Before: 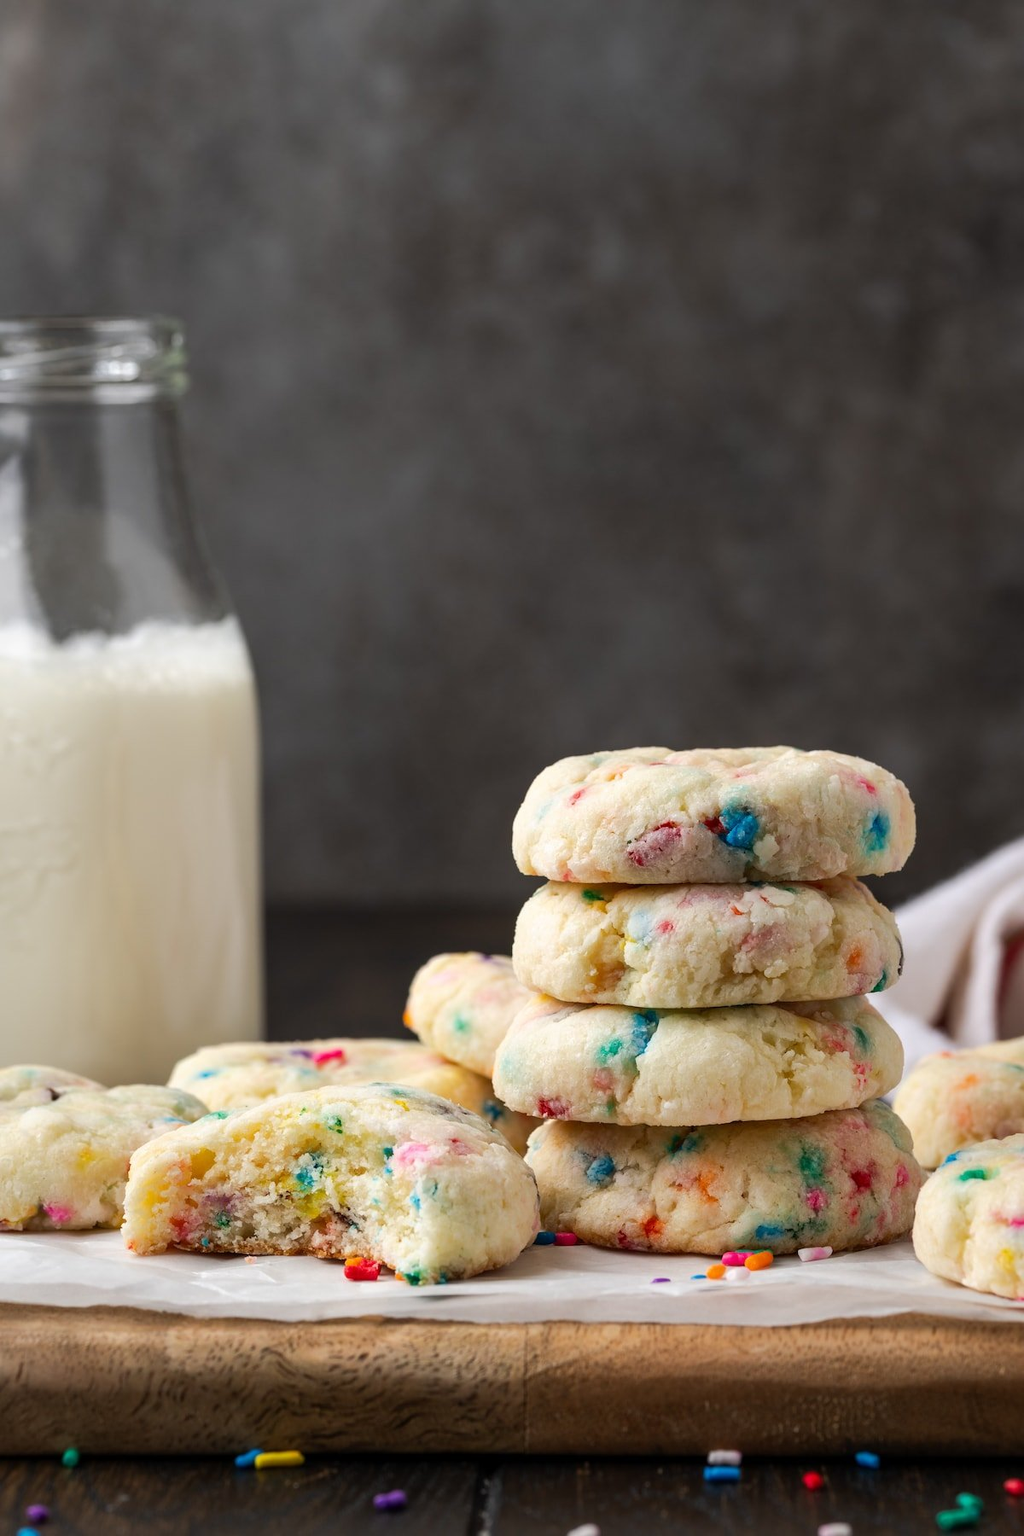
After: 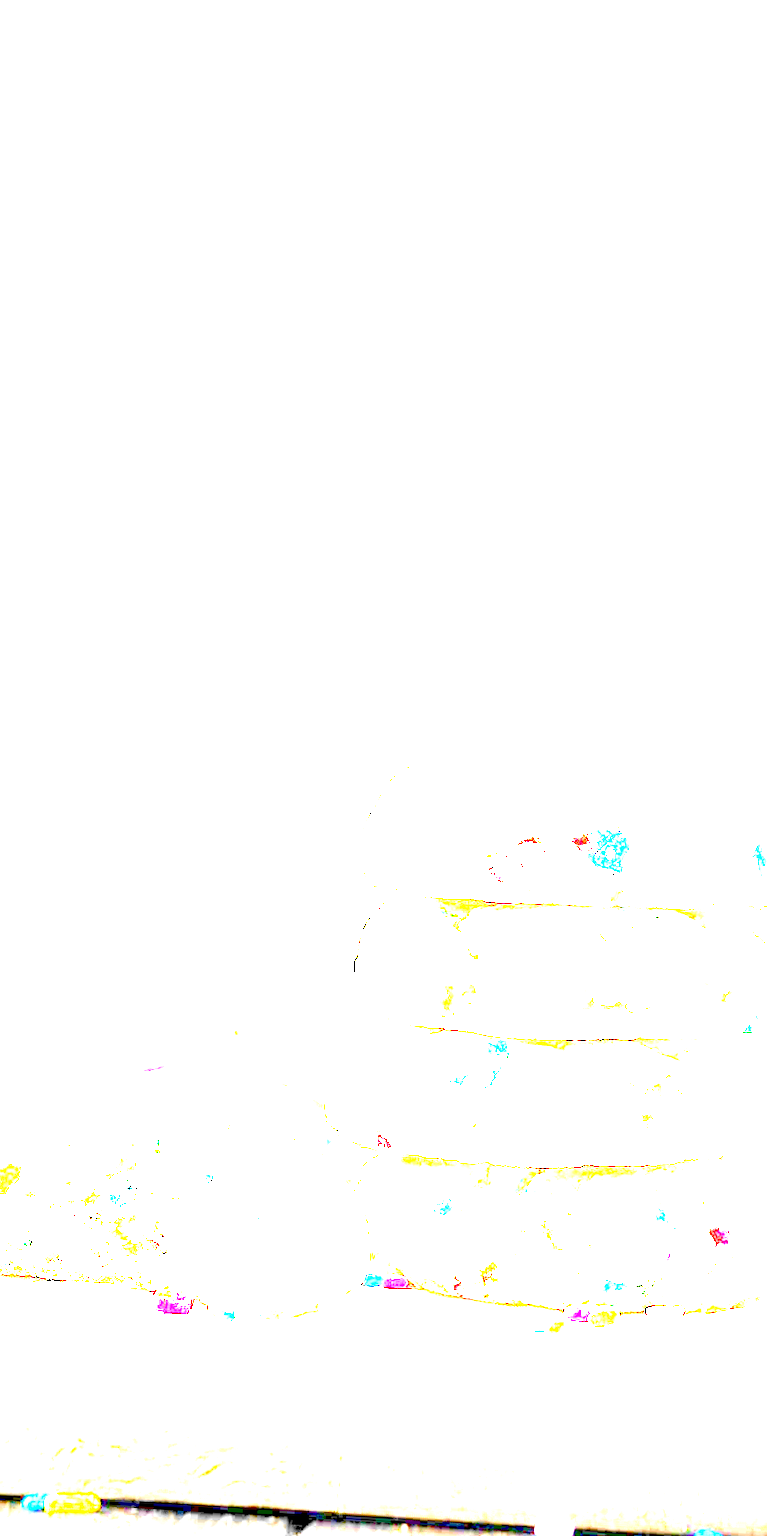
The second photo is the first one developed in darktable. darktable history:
crop and rotate: angle -3.27°, left 14.277%, top 0.028%, right 10.766%, bottom 0.028%
exposure: exposure 8 EV, compensate highlight preservation false
tone equalizer: -8 EV -0.417 EV, -7 EV -0.389 EV, -6 EV -0.333 EV, -5 EV -0.222 EV, -3 EV 0.222 EV, -2 EV 0.333 EV, -1 EV 0.389 EV, +0 EV 0.417 EV, edges refinement/feathering 500, mask exposure compensation -1.57 EV, preserve details no
